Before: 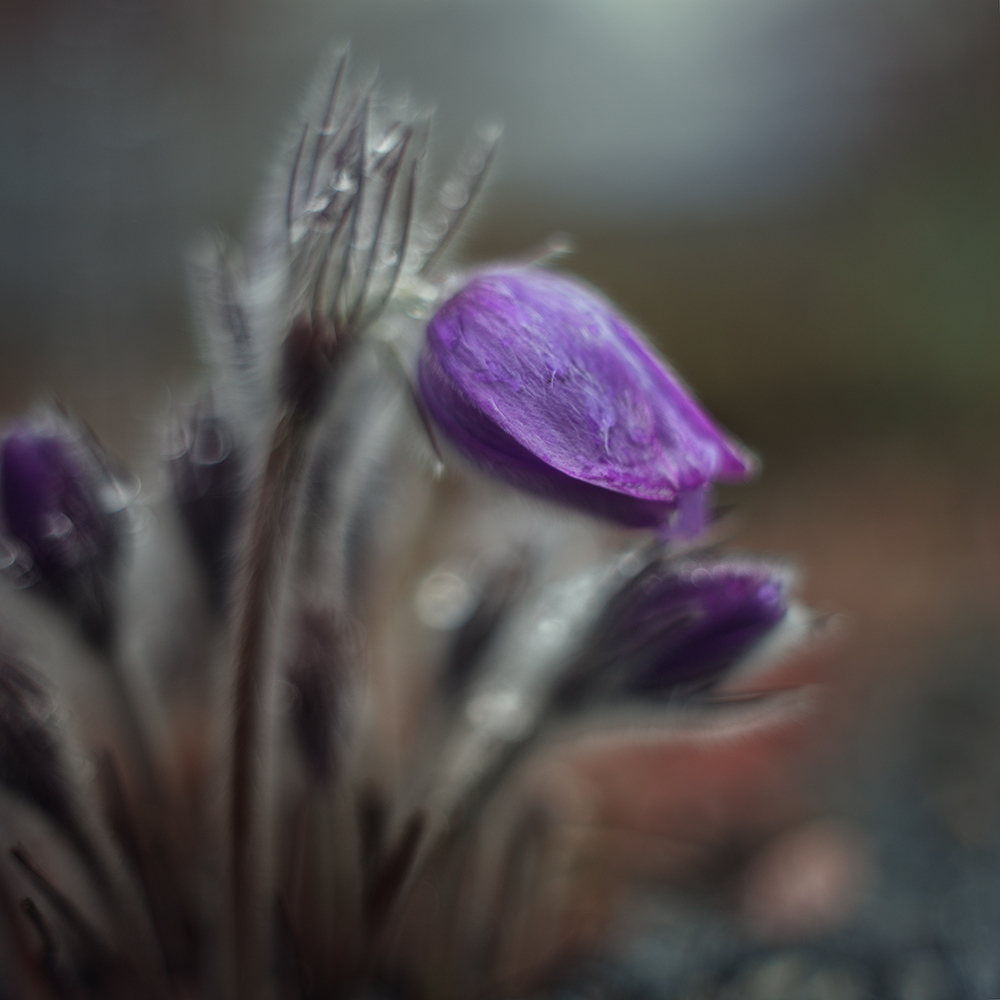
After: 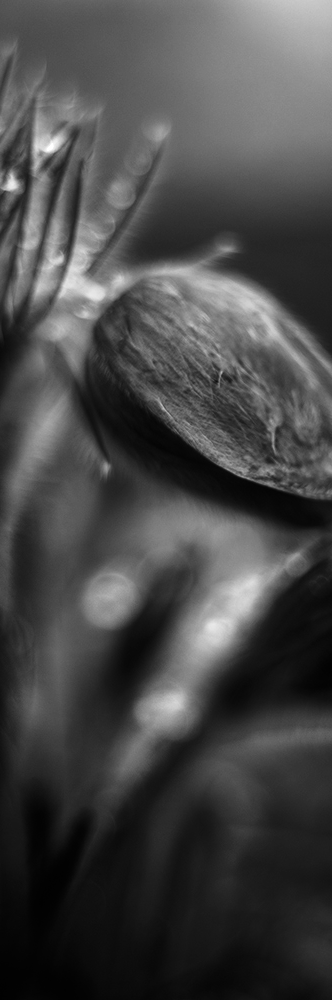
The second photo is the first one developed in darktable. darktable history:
crop: left 33.36%, right 33.36%
white balance: red 0.982, blue 1.018
tone equalizer: -8 EV -0.75 EV, -7 EV -0.7 EV, -6 EV -0.6 EV, -5 EV -0.4 EV, -3 EV 0.4 EV, -2 EV 0.6 EV, -1 EV 0.7 EV, +0 EV 0.75 EV, edges refinement/feathering 500, mask exposure compensation -1.57 EV, preserve details no
exposure: exposure 0.127 EV, compensate highlight preservation false
monochrome: a -92.57, b 58.91
contrast brightness saturation: contrast 0.13, brightness -0.24, saturation 0.14
shadows and highlights: shadows 0, highlights 40
